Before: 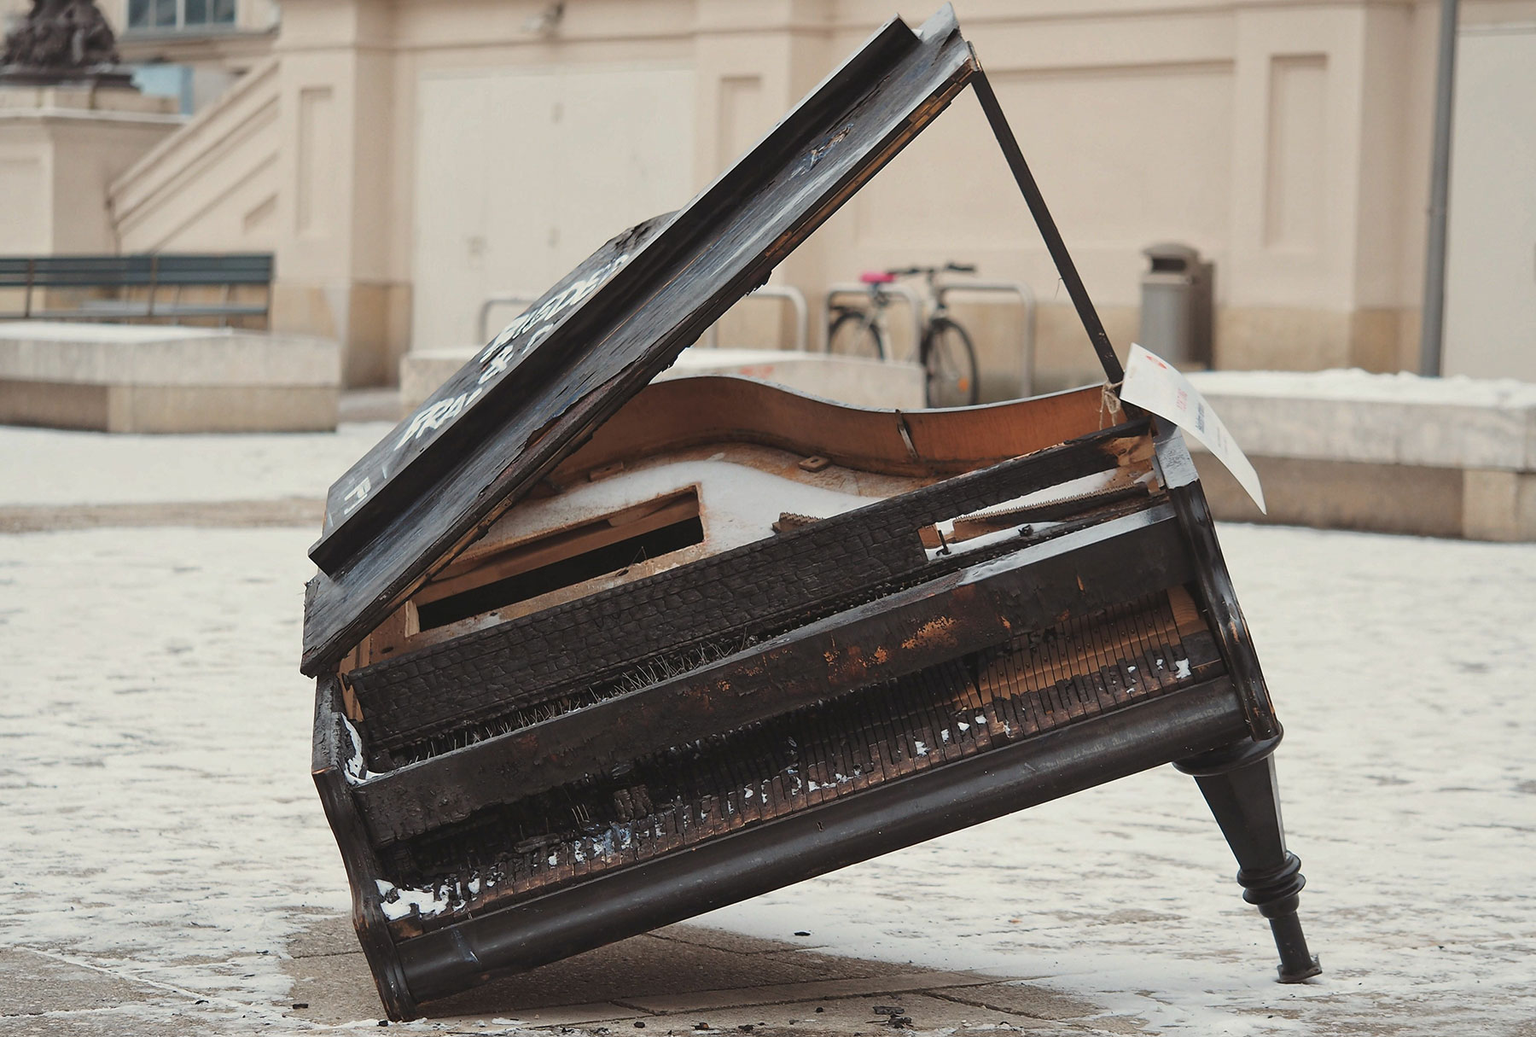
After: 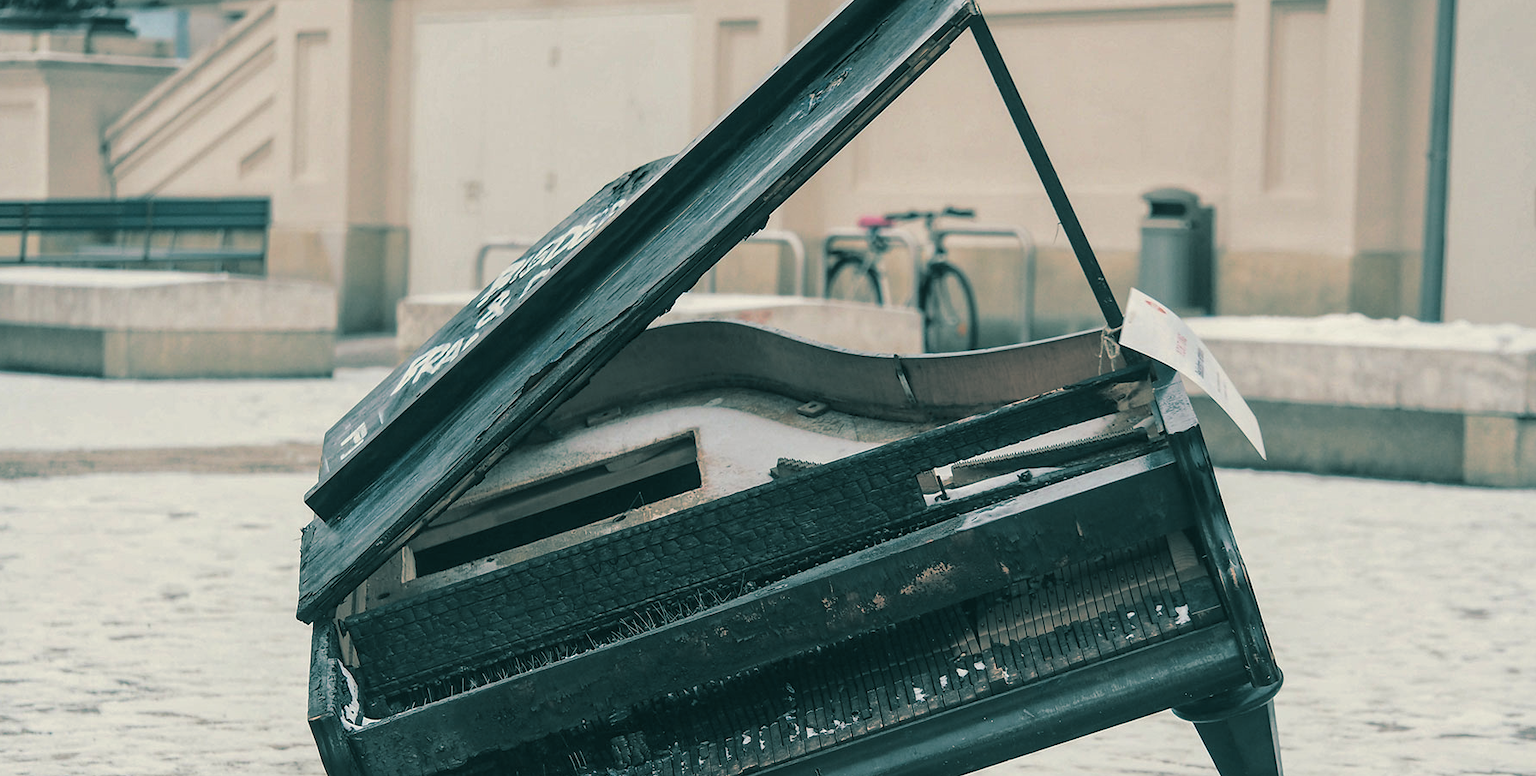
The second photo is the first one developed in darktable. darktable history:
local contrast: on, module defaults
crop: left 0.387%, top 5.469%, bottom 19.809%
split-toning: shadows › hue 186.43°, highlights › hue 49.29°, compress 30.29%
